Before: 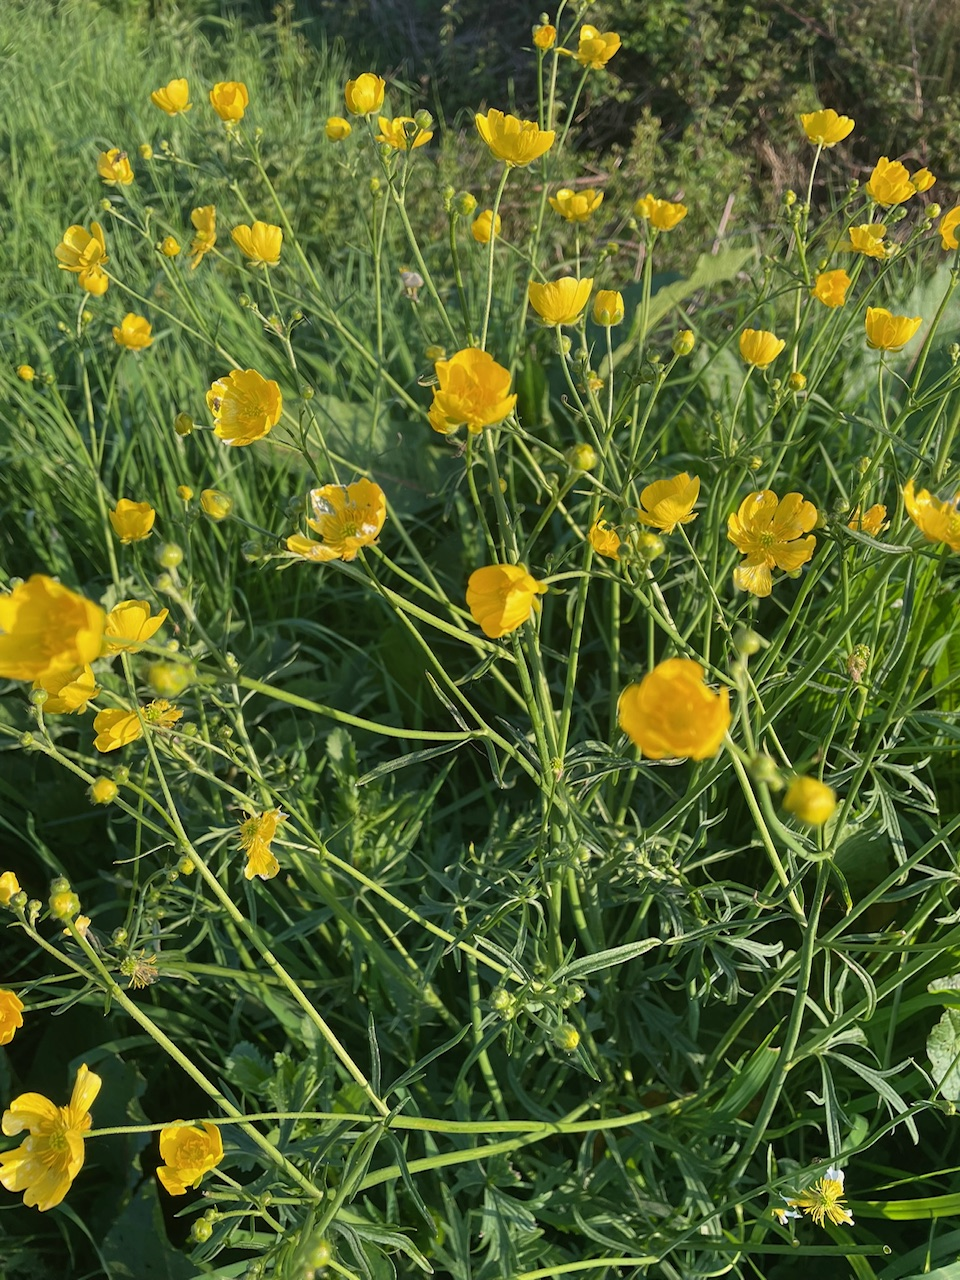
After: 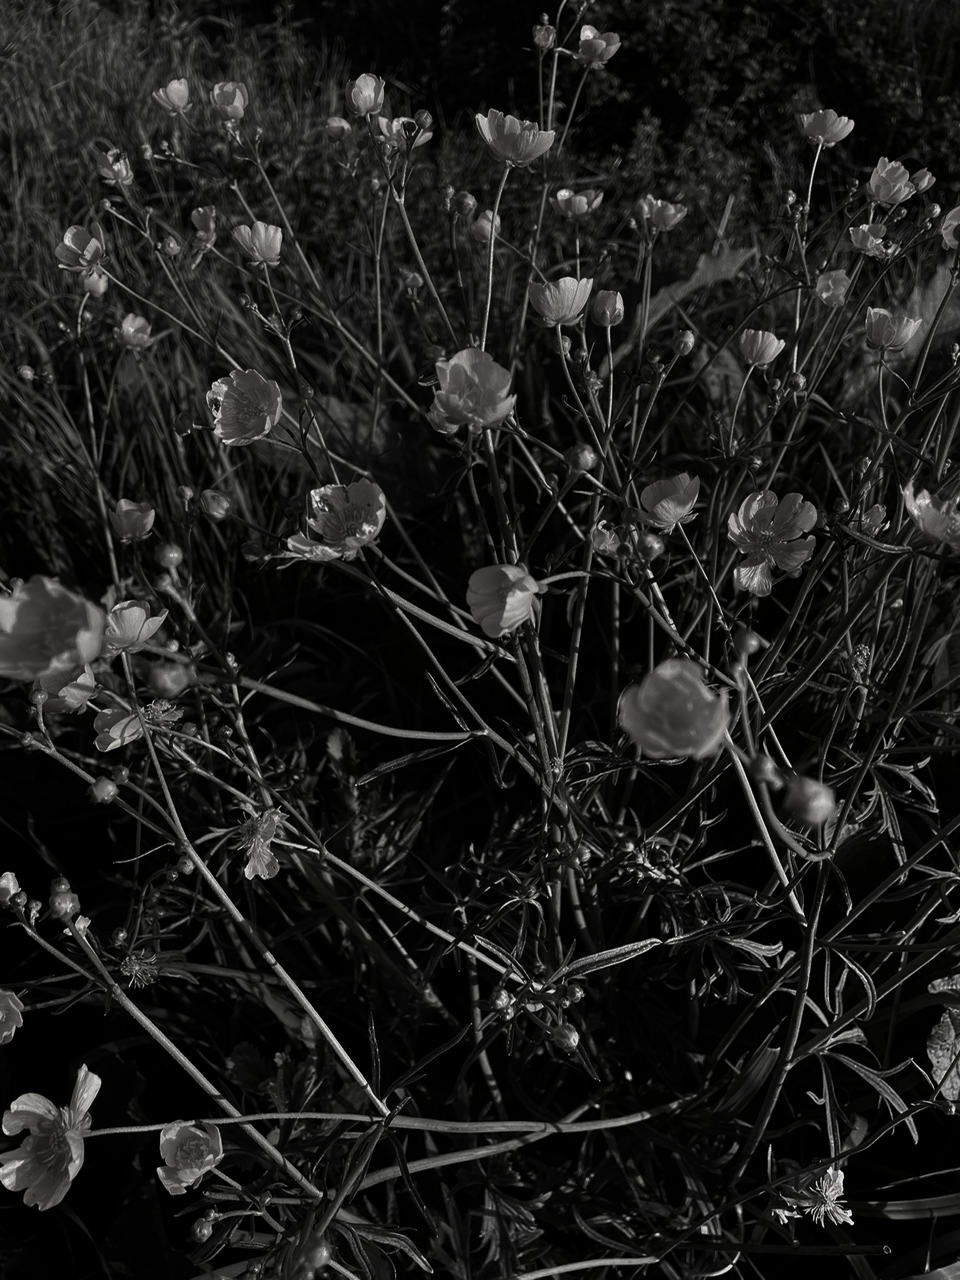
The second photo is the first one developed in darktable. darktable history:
contrast brightness saturation: contrast 0.022, brightness -0.986, saturation -0.982
